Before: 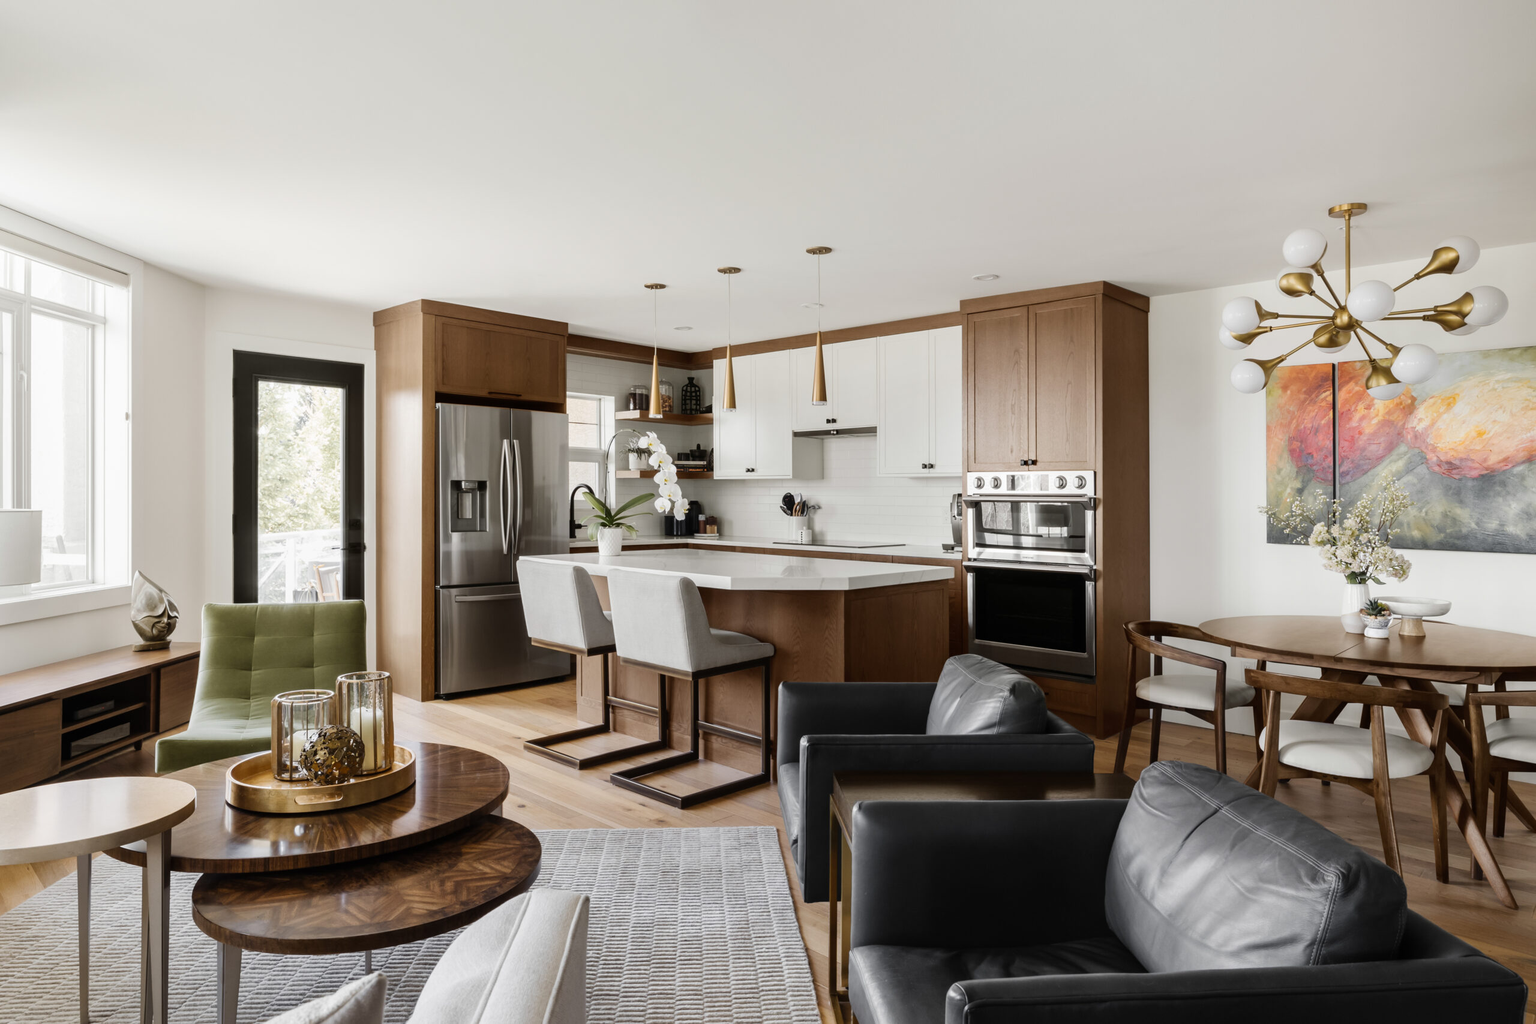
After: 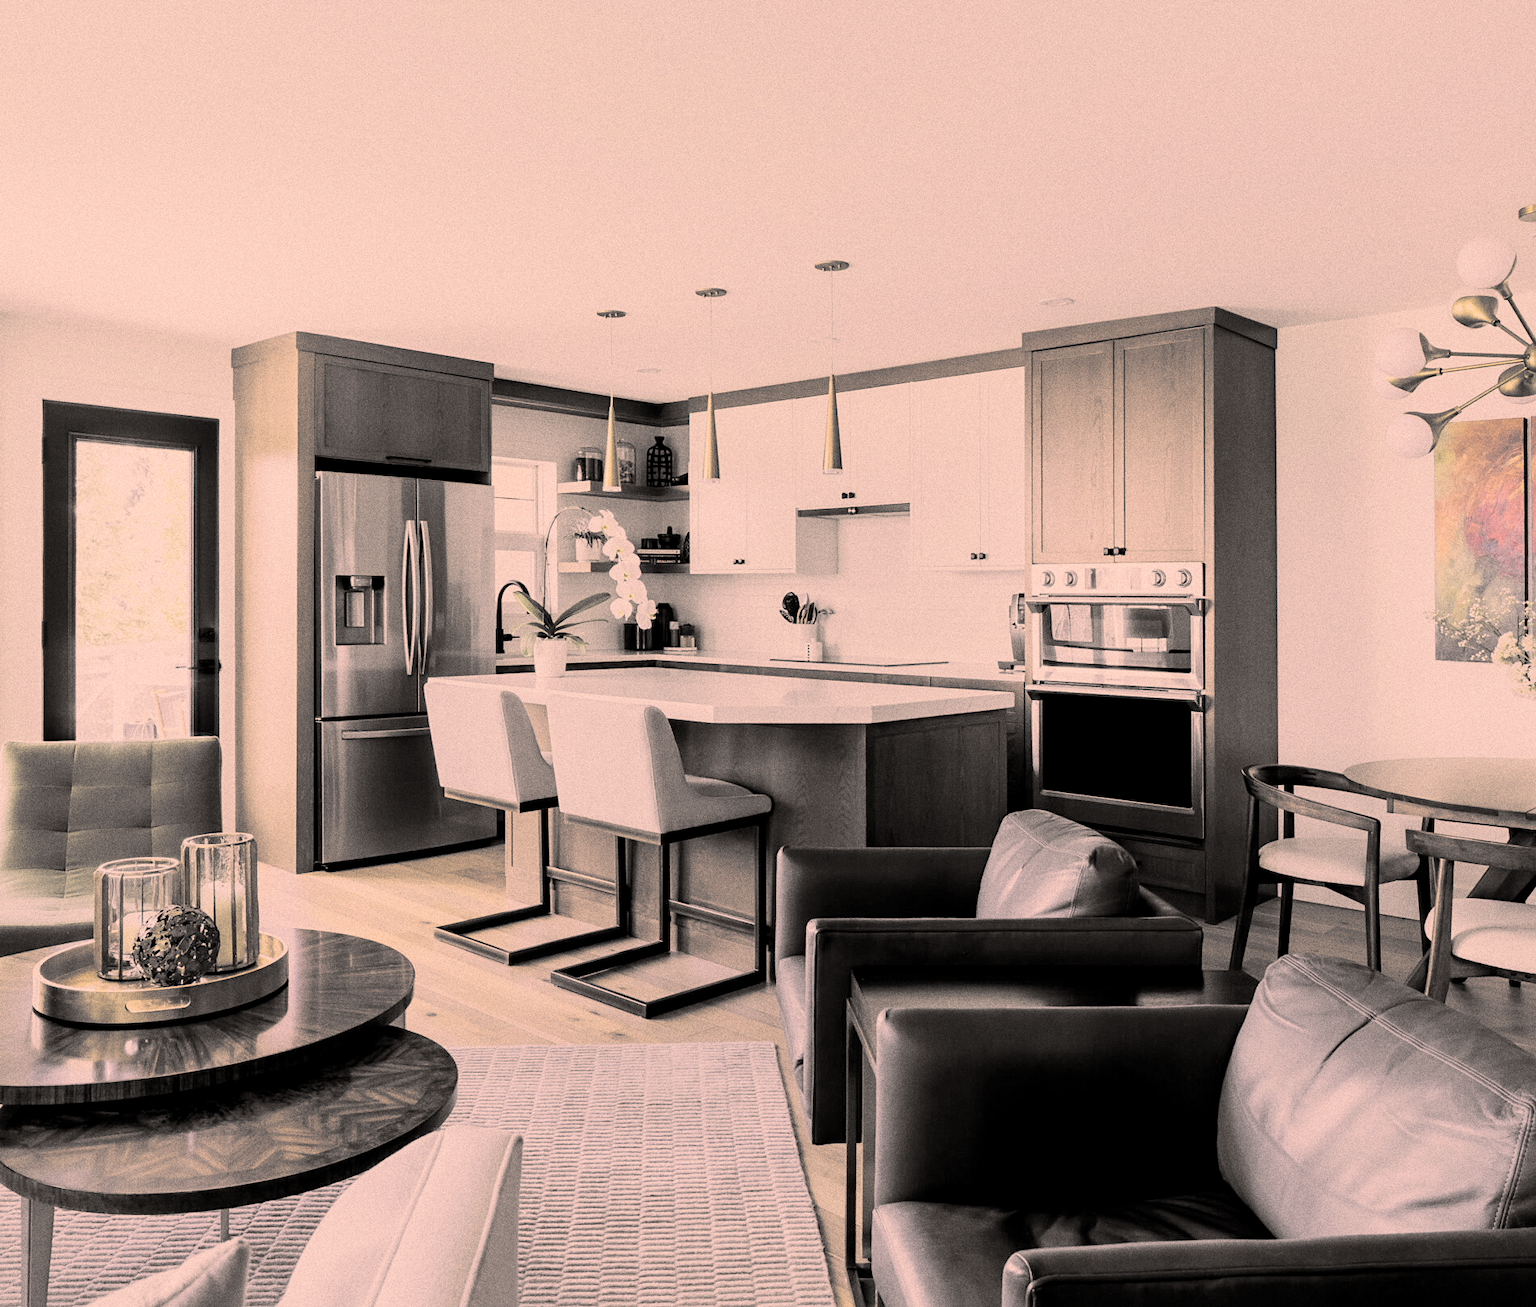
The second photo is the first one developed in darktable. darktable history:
split-toning: shadows › hue 26°, shadows › saturation 0.09, highlights › hue 40°, highlights › saturation 0.18, balance -63, compress 0%
grain: coarseness 0.09 ISO, strength 40%
exposure: black level correction 0.001, exposure 1 EV, compensate highlight preservation false
filmic rgb: black relative exposure -7.65 EV, white relative exposure 4.56 EV, hardness 3.61
crop and rotate: left 13.15%, top 5.251%, right 12.609%
sharpen: amount 0.2
white balance: red 0.871, blue 1.249
color correction: highlights a* 17.94, highlights b* 35.39, shadows a* 1.48, shadows b* 6.42, saturation 1.01
